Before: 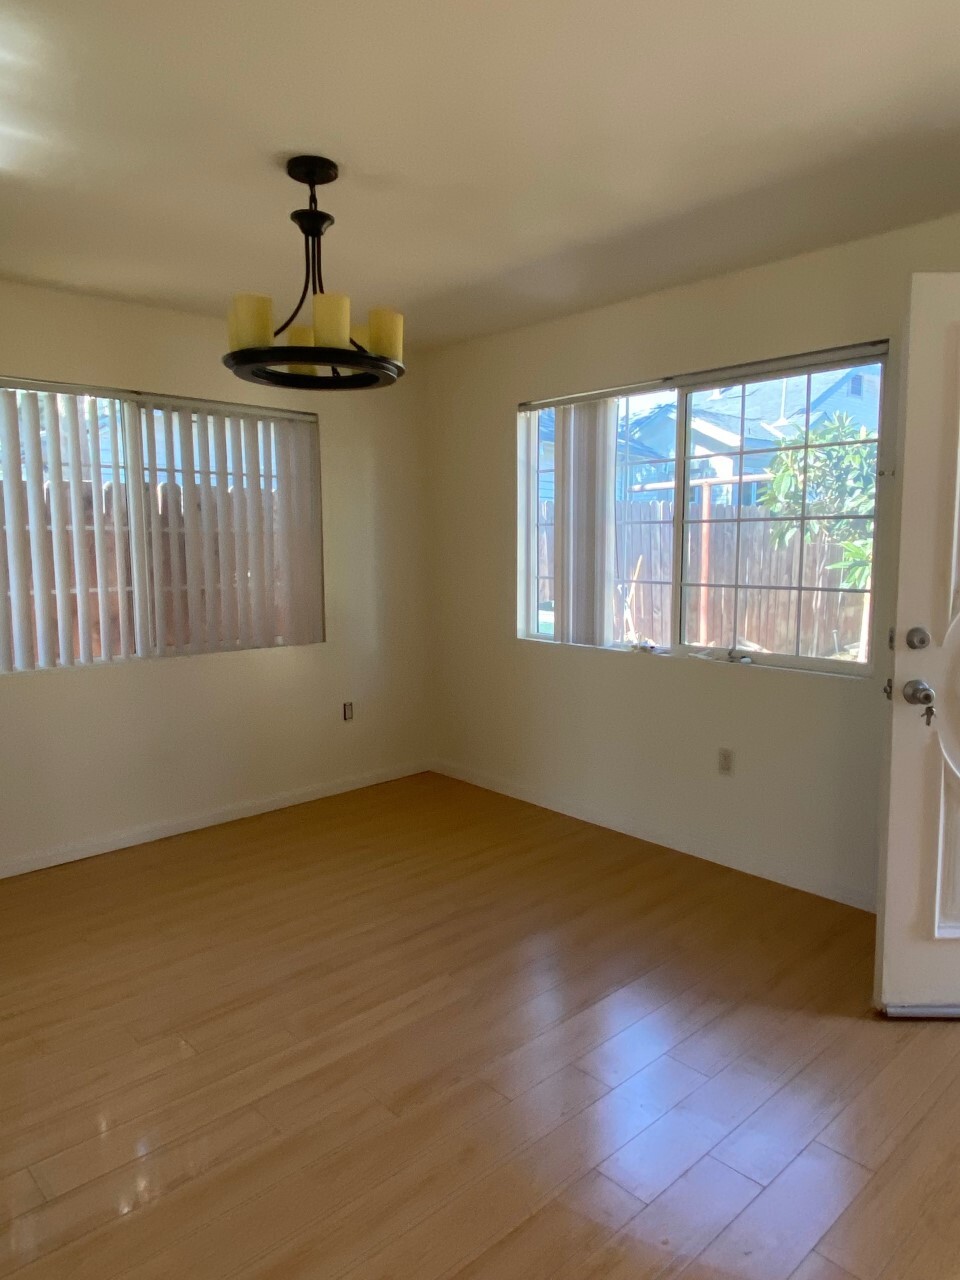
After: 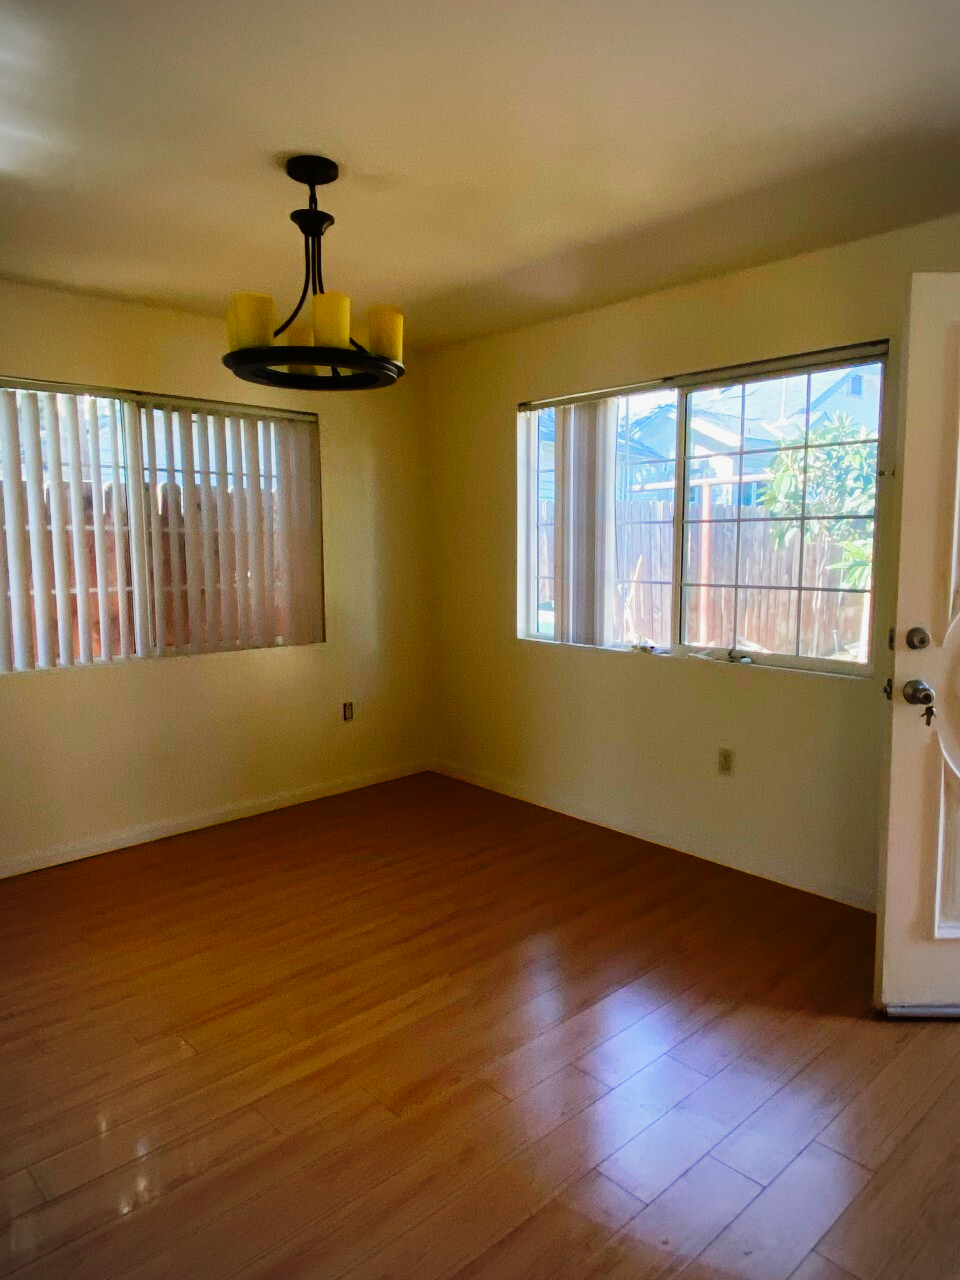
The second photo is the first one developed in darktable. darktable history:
rgb curve: curves: ch0 [(0, 0) (0.175, 0.154) (0.785, 0.663) (1, 1)]
color balance rgb: shadows lift › chroma 1%, shadows lift › hue 113°, highlights gain › chroma 0.2%, highlights gain › hue 333°, perceptual saturation grading › global saturation 20%, perceptual saturation grading › highlights -50%, perceptual saturation grading › shadows 25%, contrast -20%
tone curve: curves: ch0 [(0, 0) (0.003, 0.003) (0.011, 0.006) (0.025, 0.01) (0.044, 0.015) (0.069, 0.02) (0.1, 0.027) (0.136, 0.036) (0.177, 0.05) (0.224, 0.07) (0.277, 0.12) (0.335, 0.208) (0.399, 0.334) (0.468, 0.473) (0.543, 0.636) (0.623, 0.795) (0.709, 0.907) (0.801, 0.97) (0.898, 0.989) (1, 1)], preserve colors none
vignetting: fall-off start 71.74%
